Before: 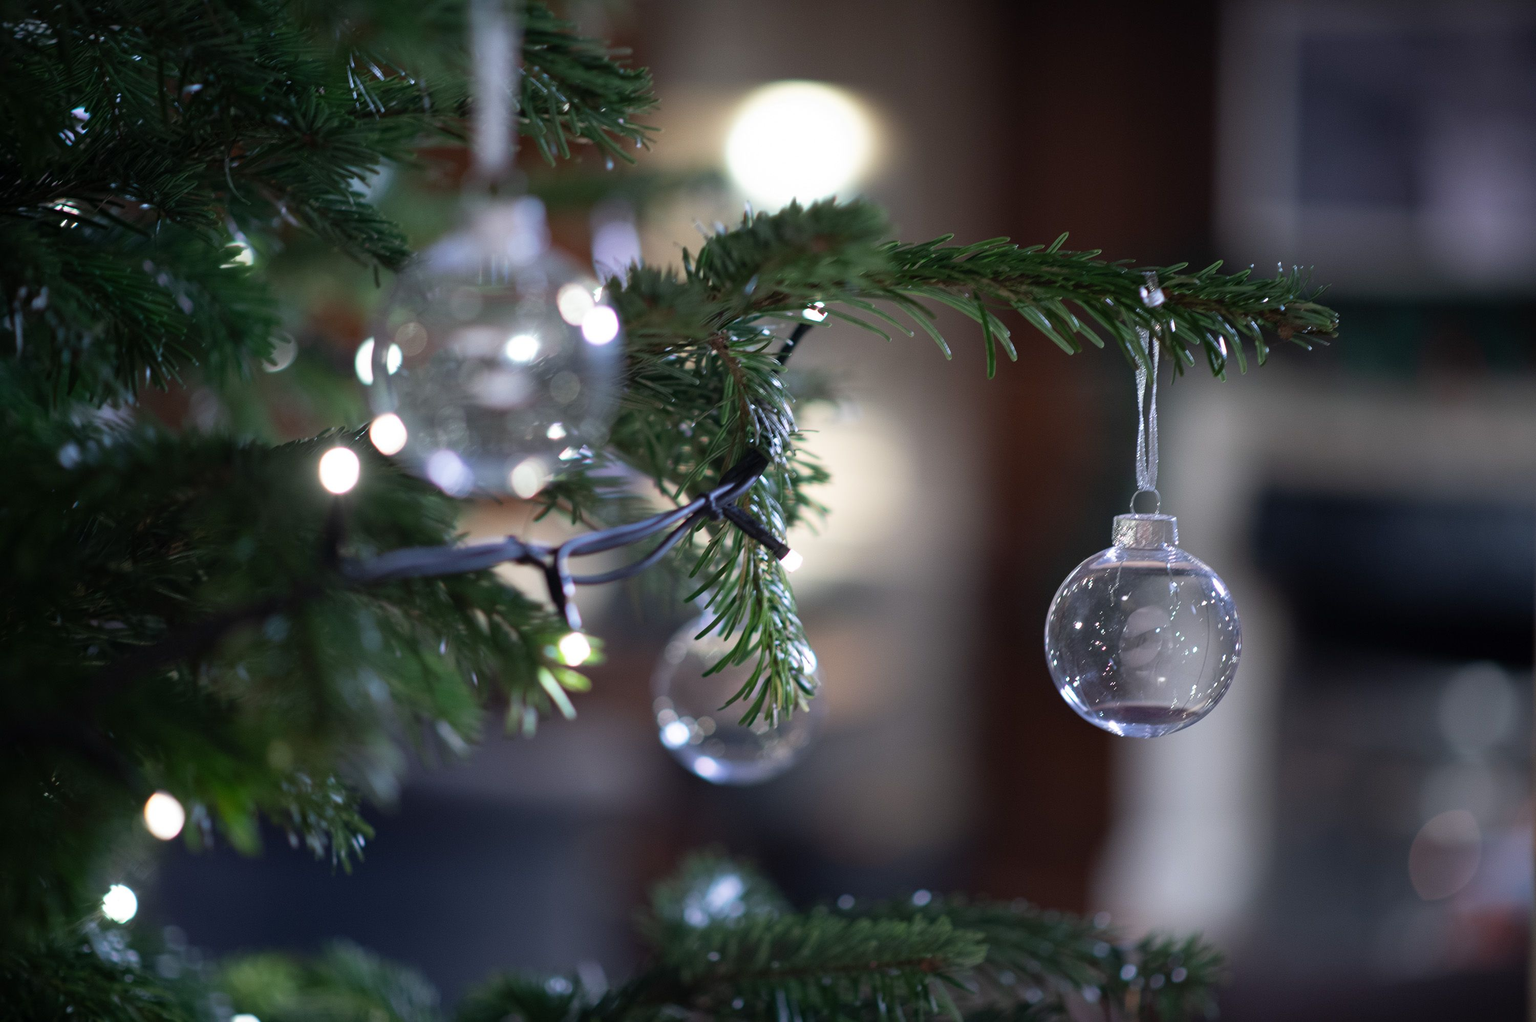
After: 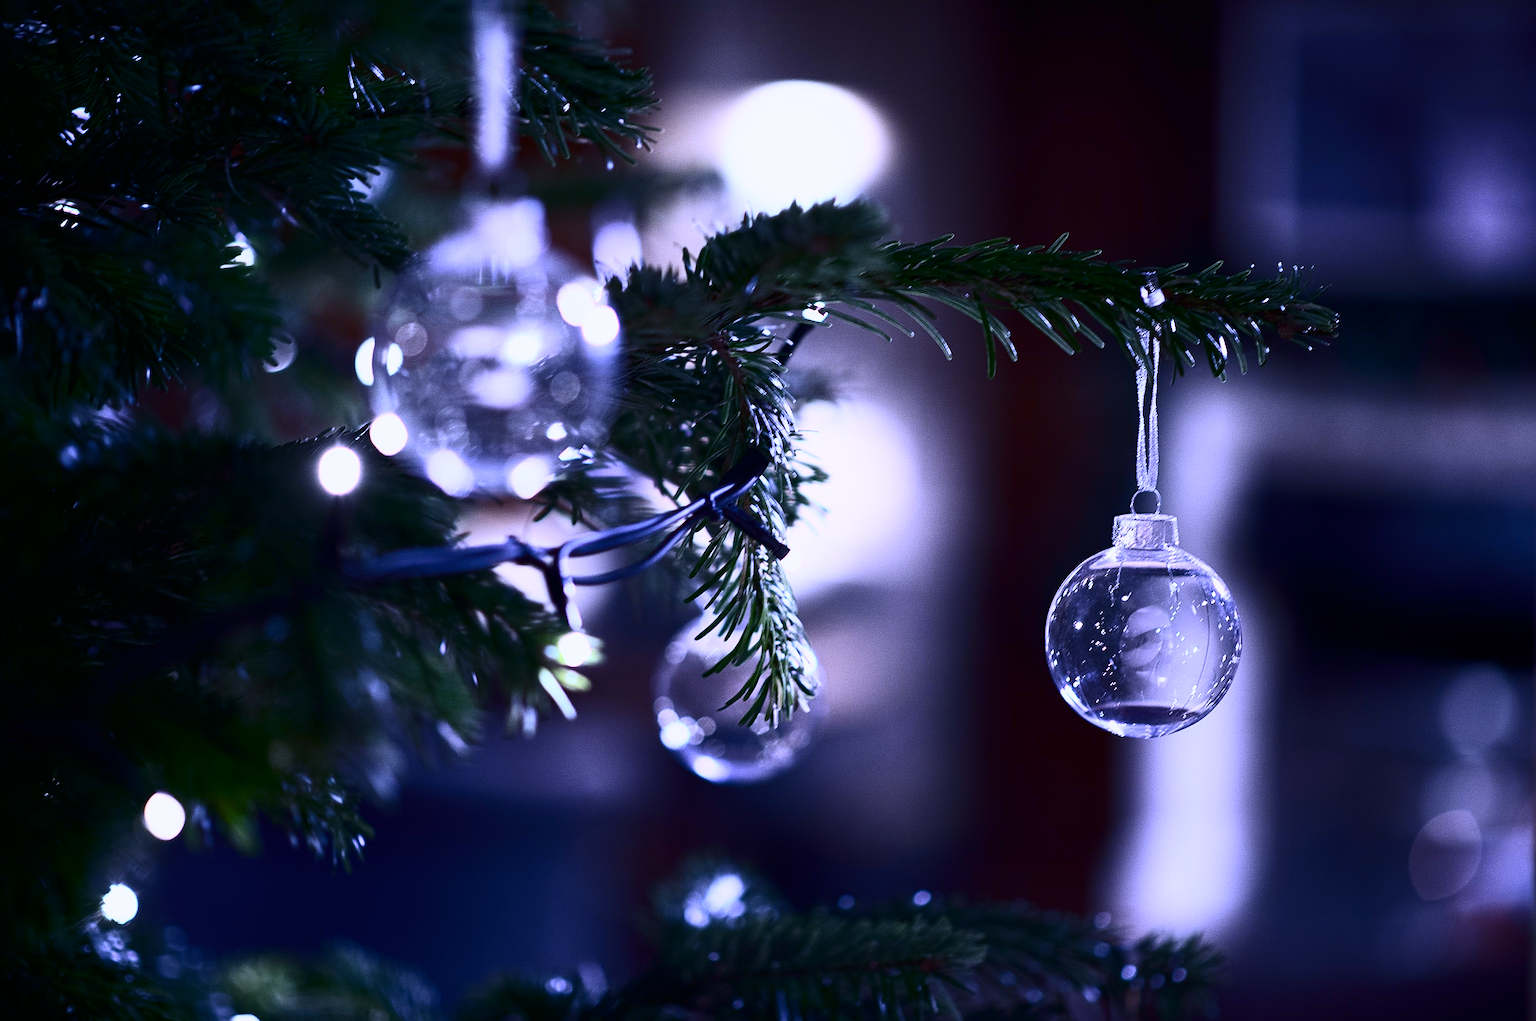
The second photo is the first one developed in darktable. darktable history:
contrast brightness saturation: contrast 0.5, saturation -0.1
sharpen: on, module defaults
white balance: red 0.98, blue 1.61
